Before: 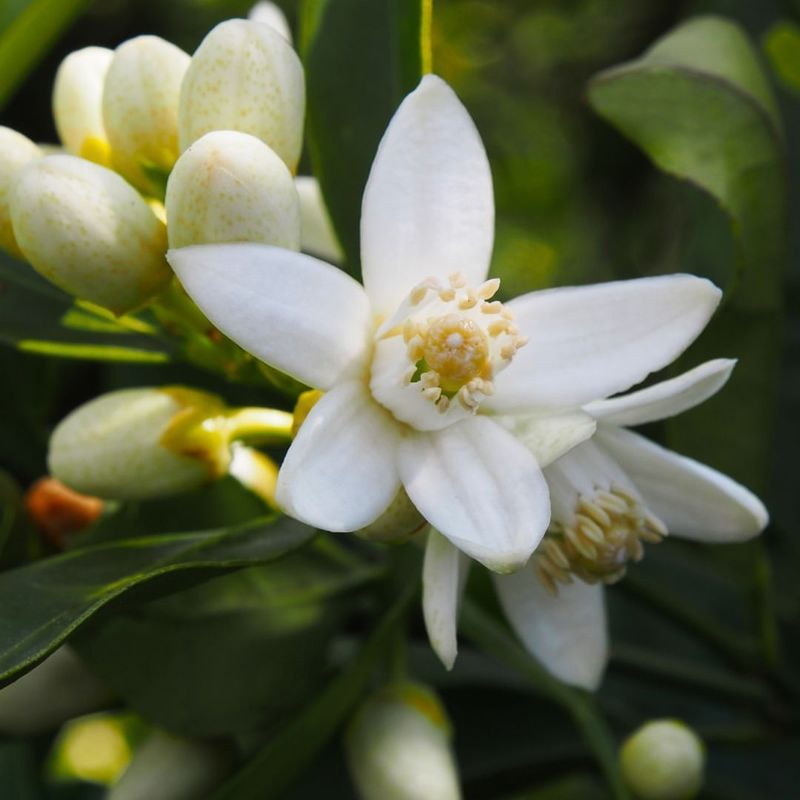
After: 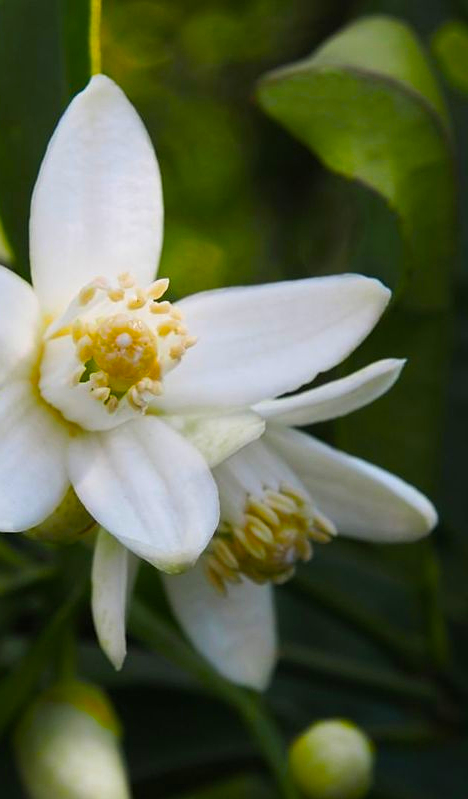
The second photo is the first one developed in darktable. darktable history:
color balance rgb: perceptual saturation grading › global saturation 30%, global vibrance 20%
sharpen: amount 0.2
crop: left 41.402%
